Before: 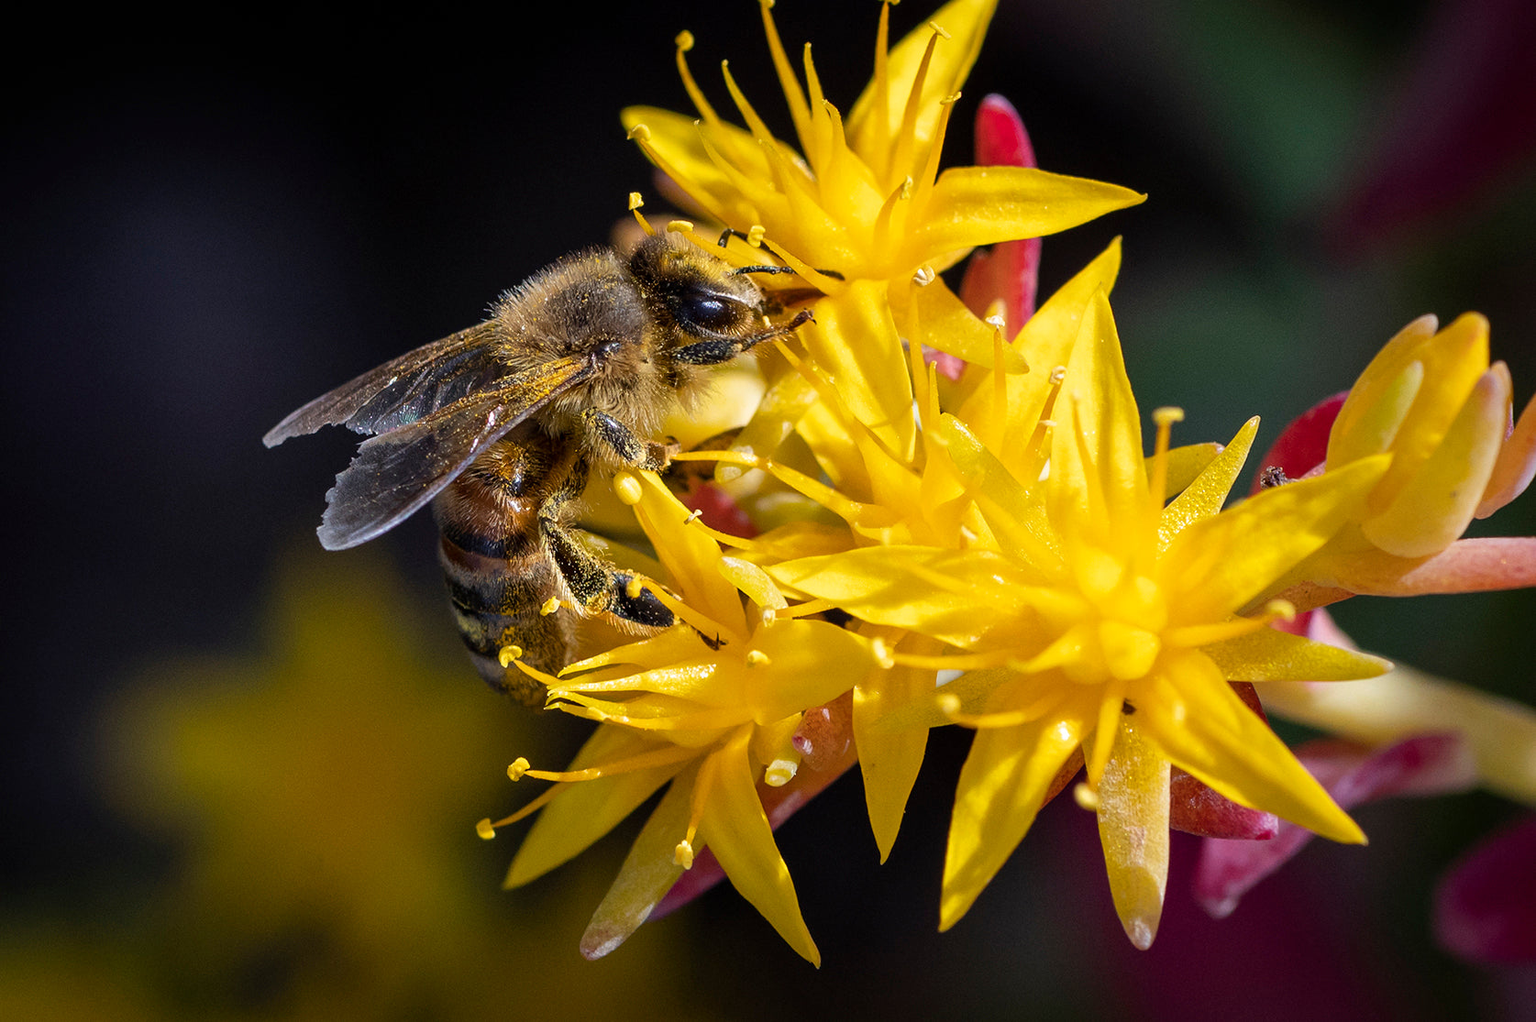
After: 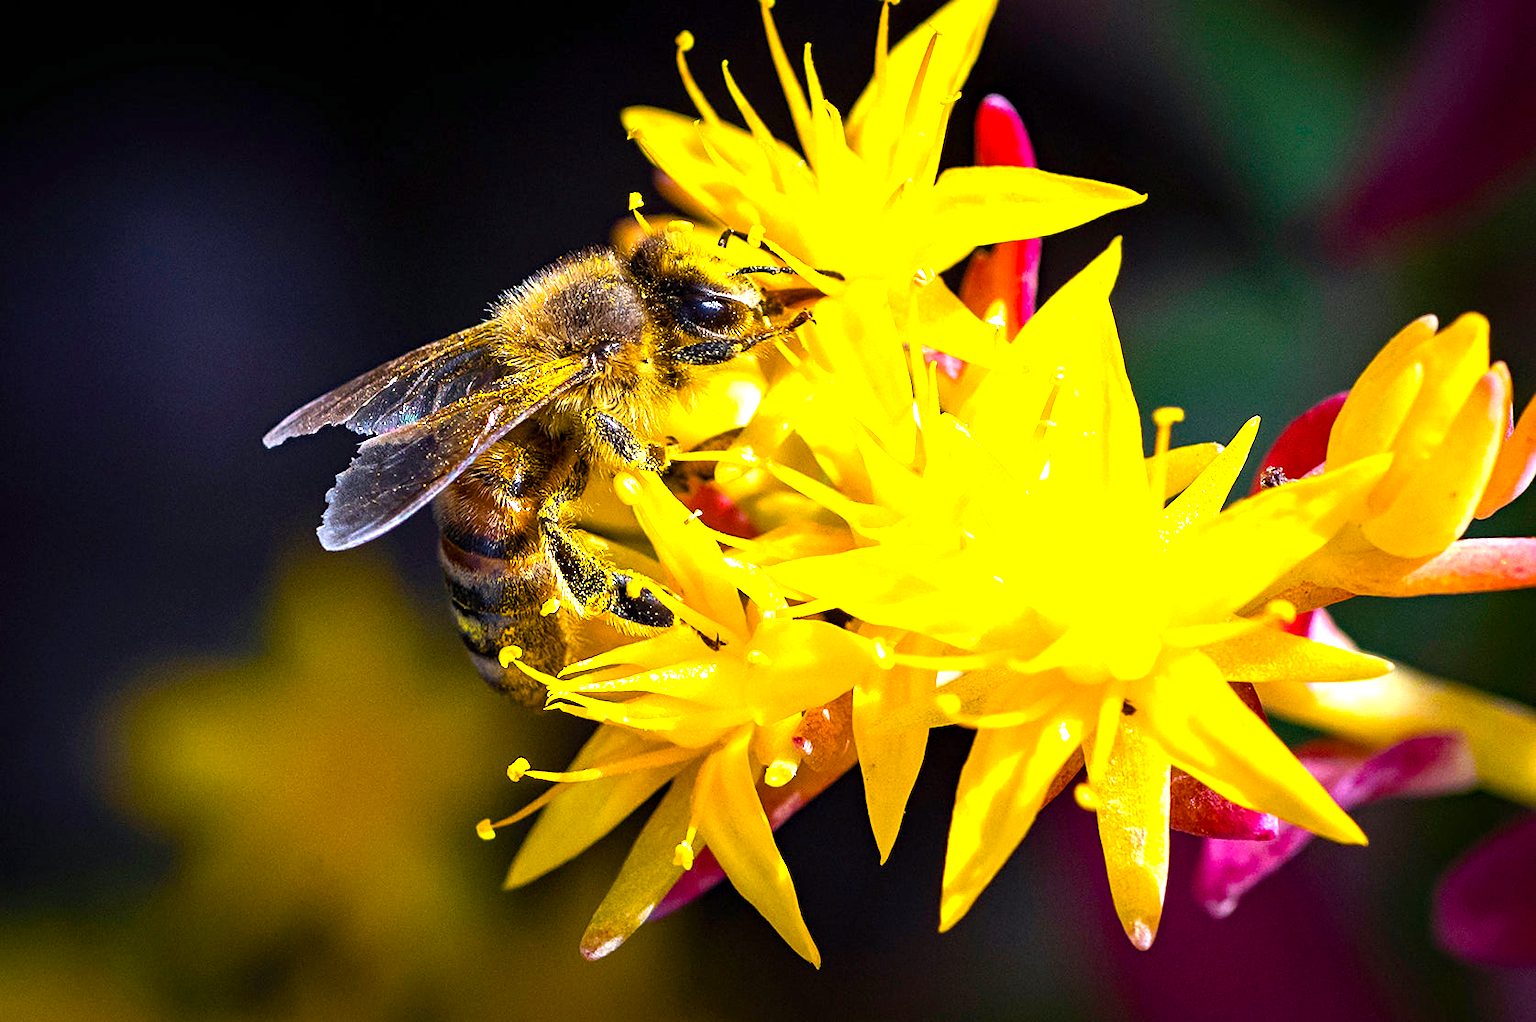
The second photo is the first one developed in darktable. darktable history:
color balance rgb: linear chroma grading › shadows -10%, linear chroma grading › global chroma 20%, perceptual saturation grading › global saturation 15%, perceptual brilliance grading › global brilliance 30%, perceptual brilliance grading › highlights 12%, perceptual brilliance grading › mid-tones 24%, global vibrance 20%
haze removal: compatibility mode true, adaptive false
sharpen: amount 0.2
